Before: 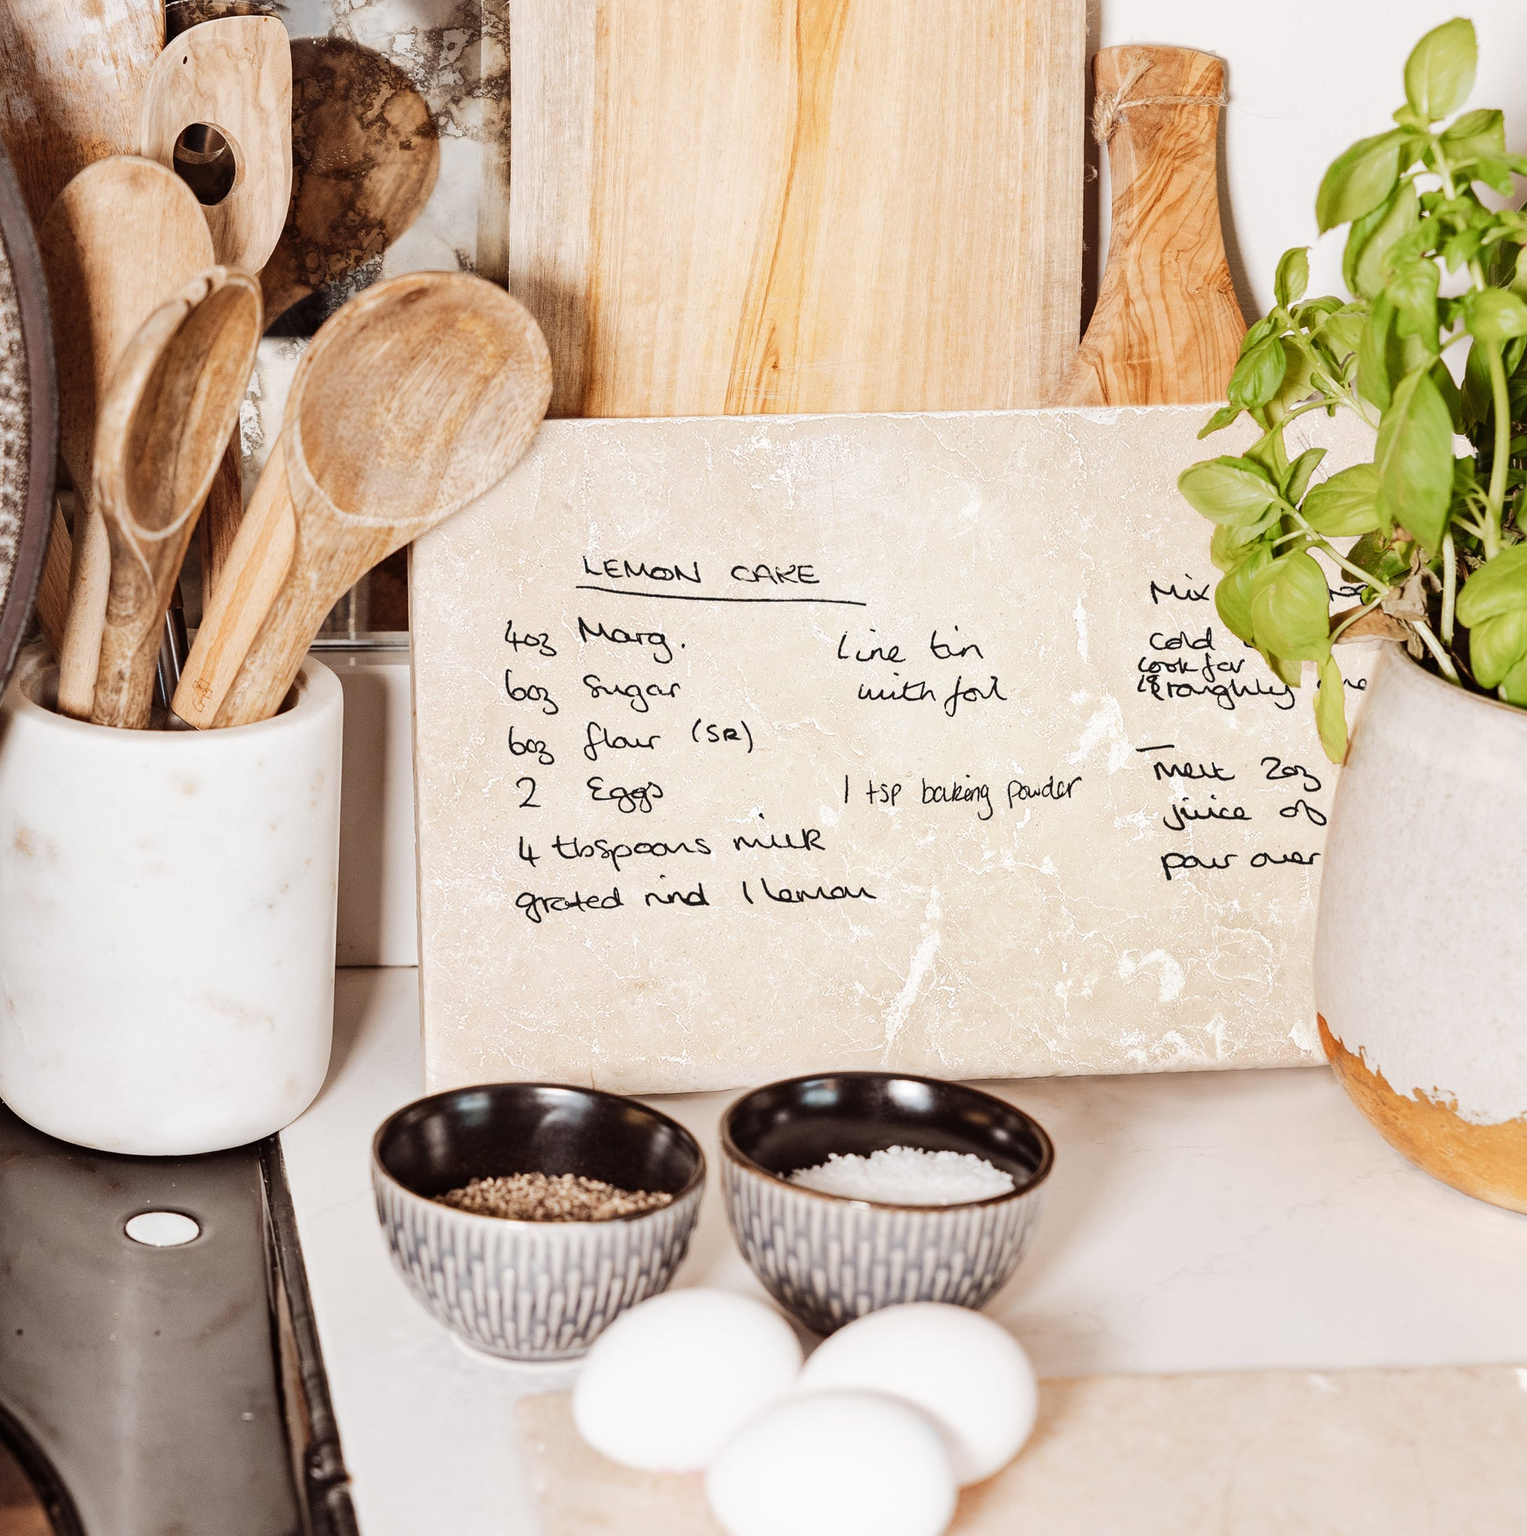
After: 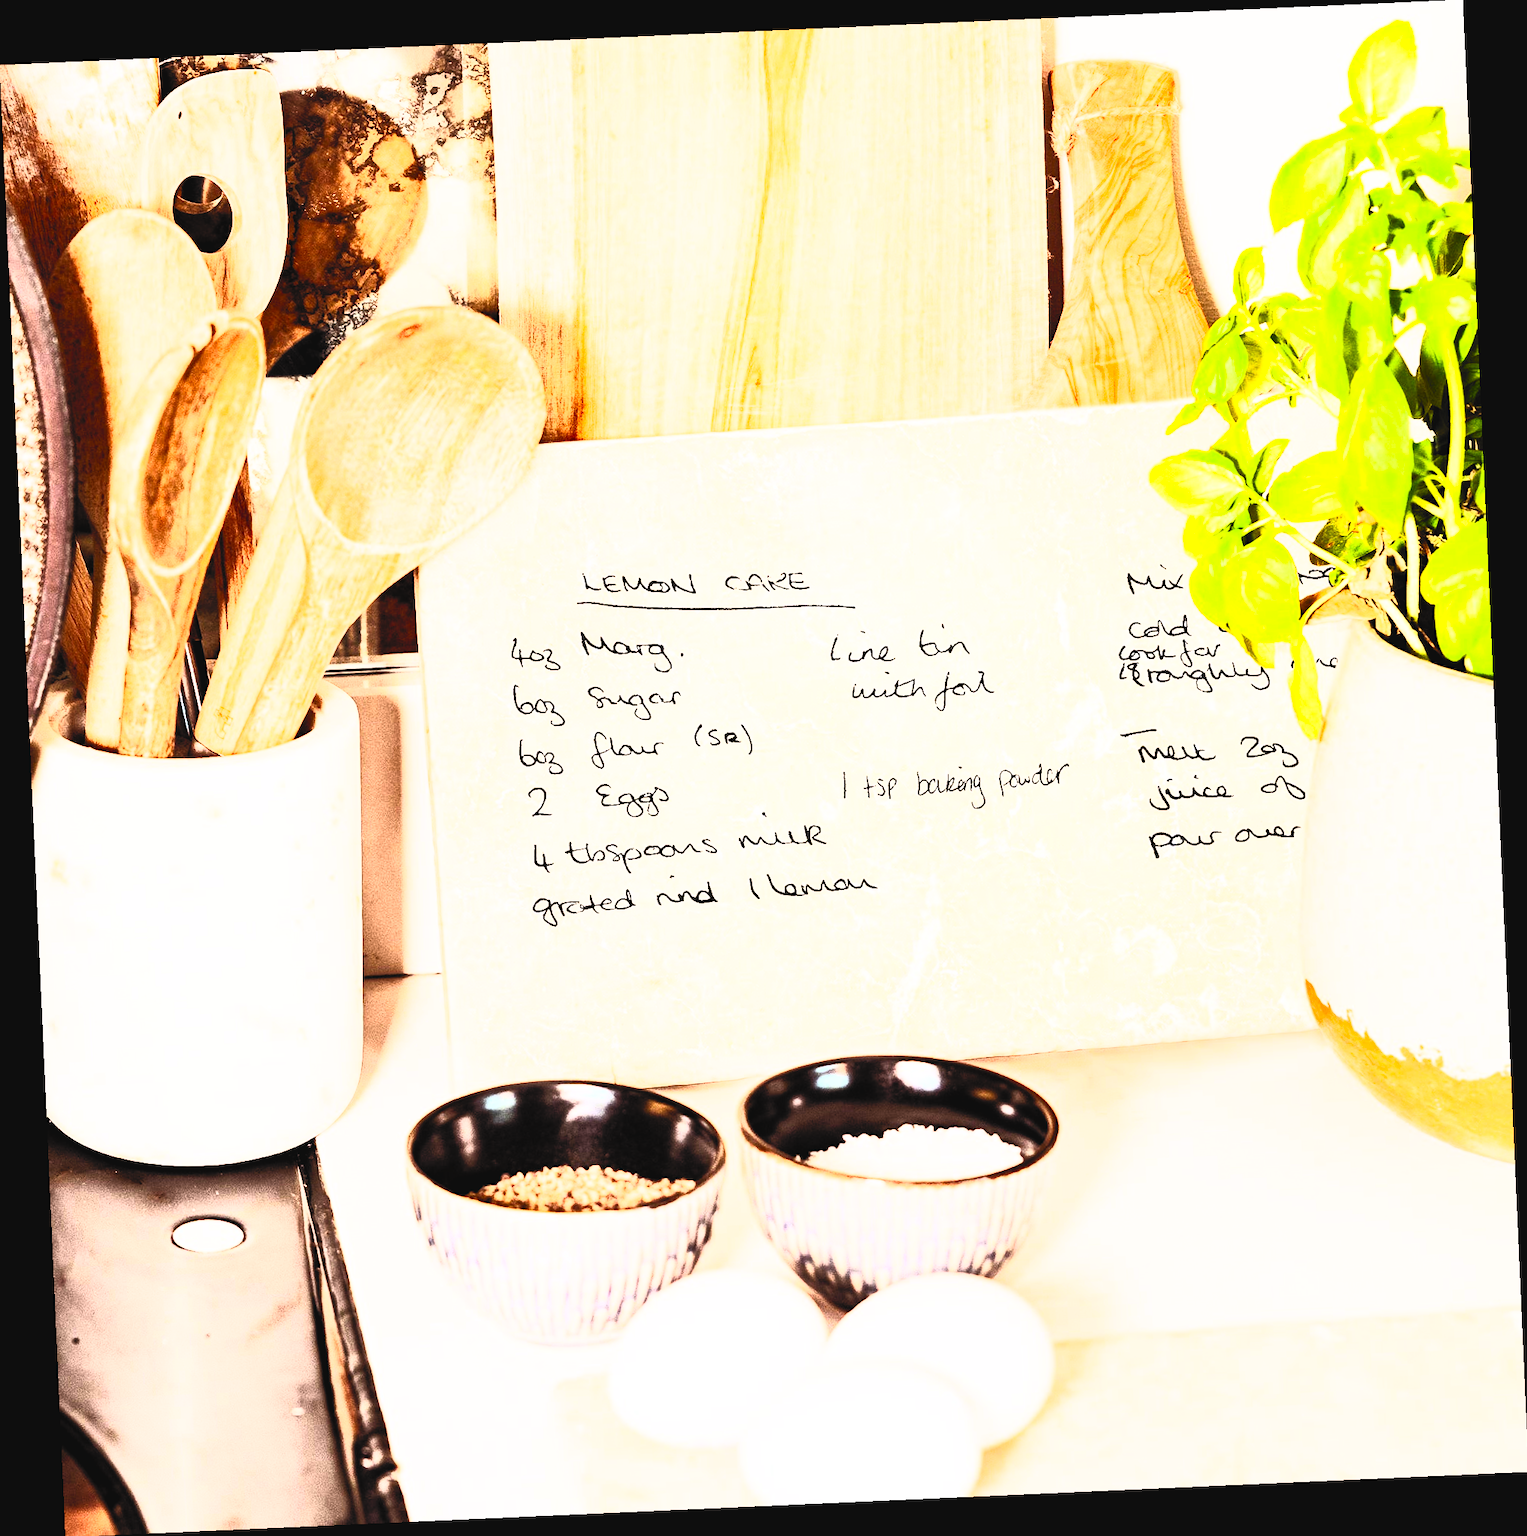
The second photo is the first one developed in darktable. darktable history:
filmic rgb: black relative exposure -5 EV, hardness 2.88, contrast 1.3, highlights saturation mix -30%
rotate and perspective: rotation -2.56°, automatic cropping off
contrast brightness saturation: contrast 1, brightness 1, saturation 1
tone equalizer: on, module defaults
exposure: exposure 0.6 EV, compensate highlight preservation false
